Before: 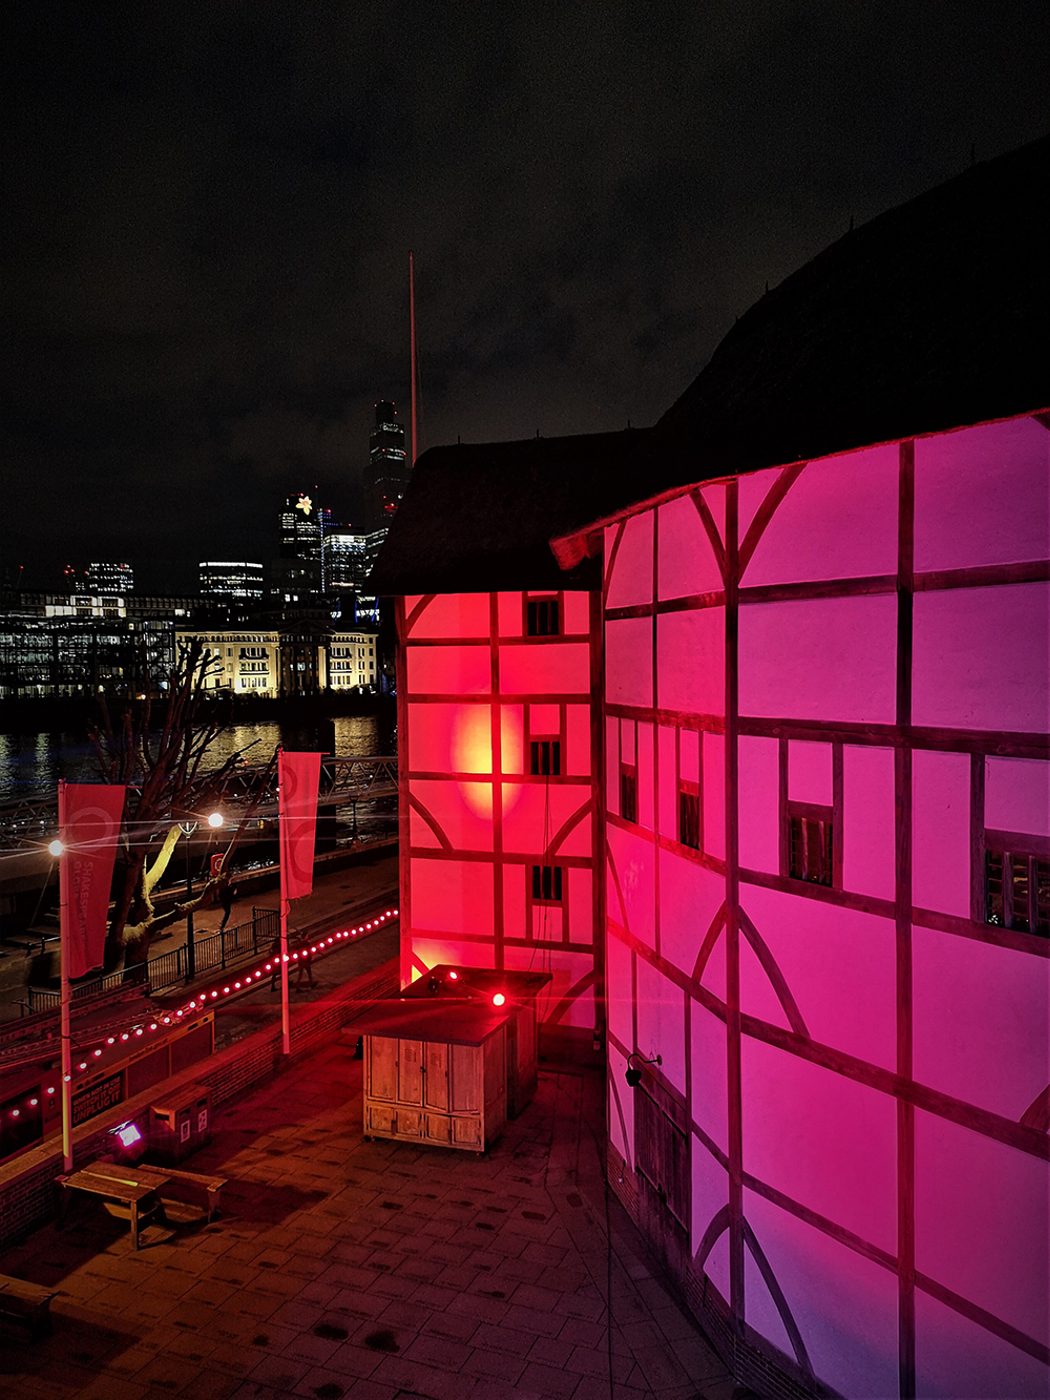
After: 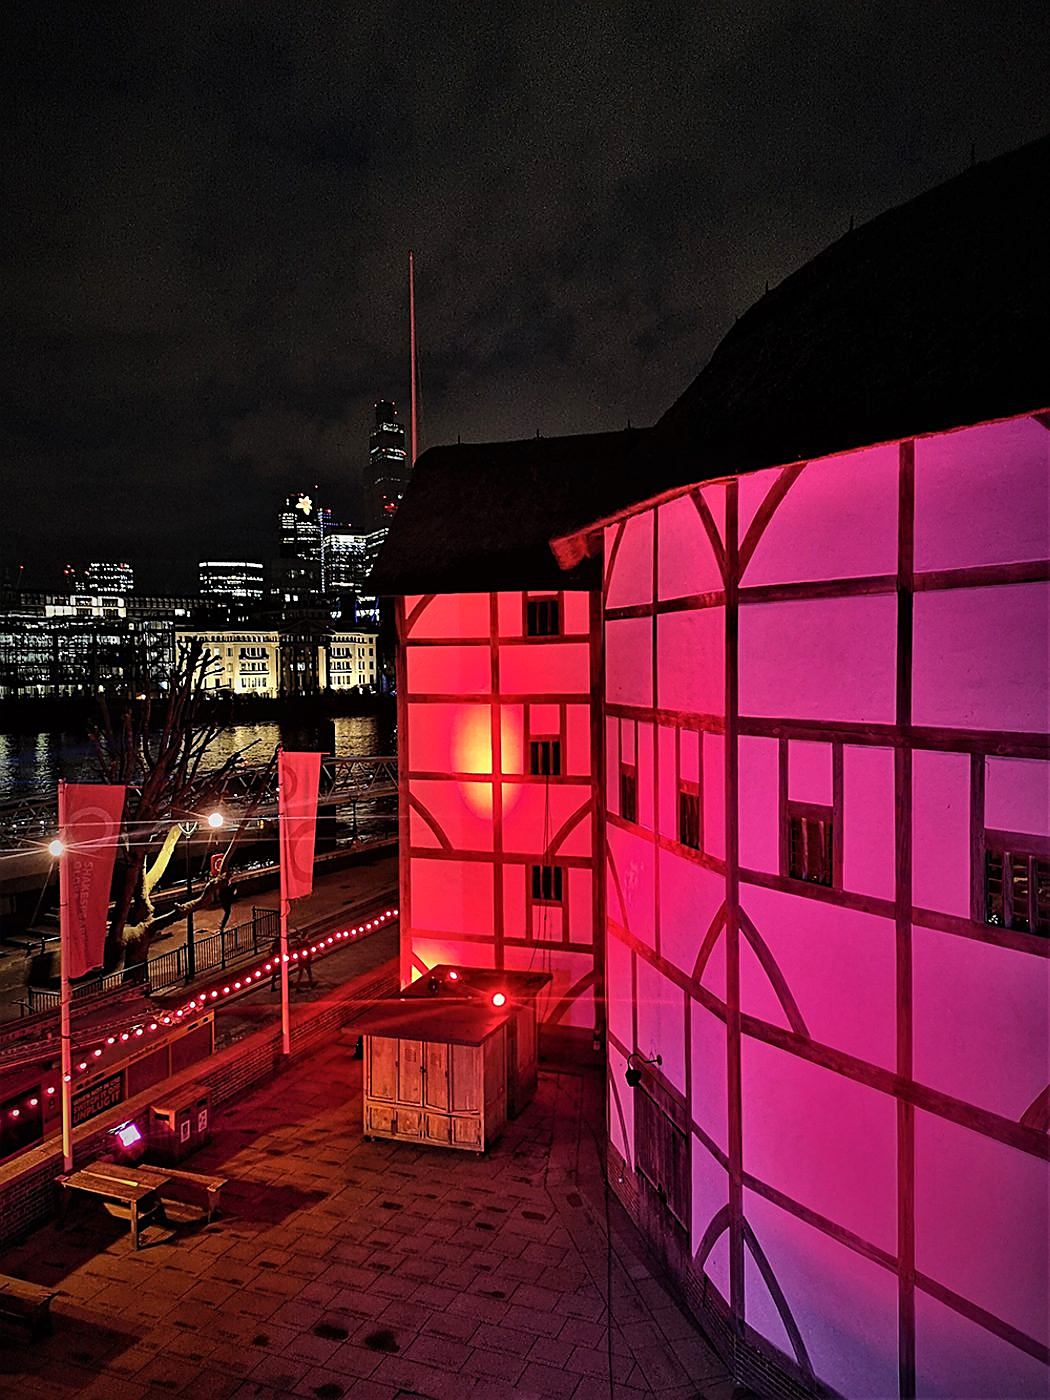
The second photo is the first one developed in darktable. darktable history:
sharpen: on, module defaults
shadows and highlights: shadows 39.28, highlights -54.51, low approximation 0.01, soften with gaussian
